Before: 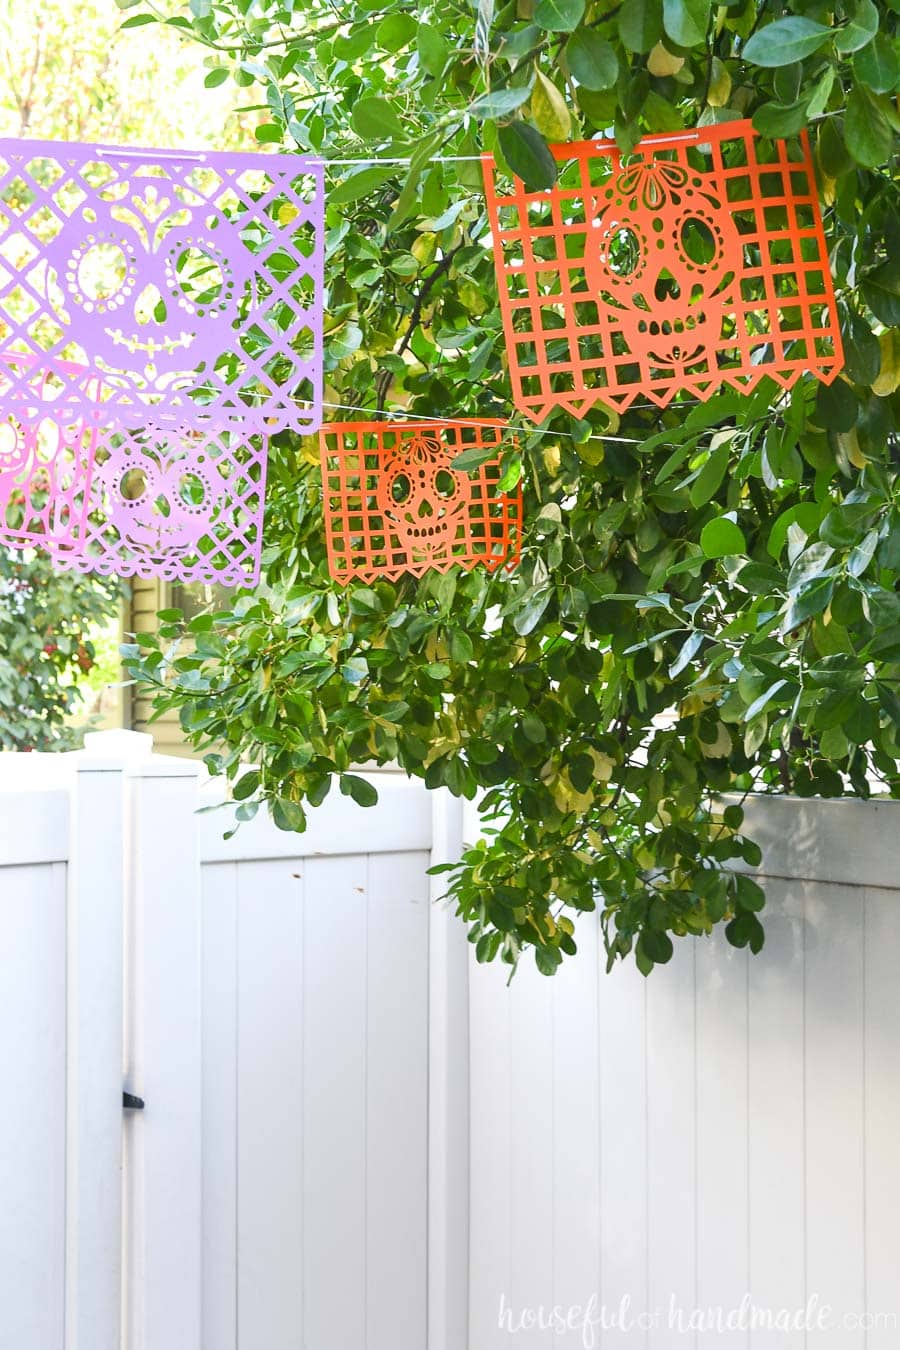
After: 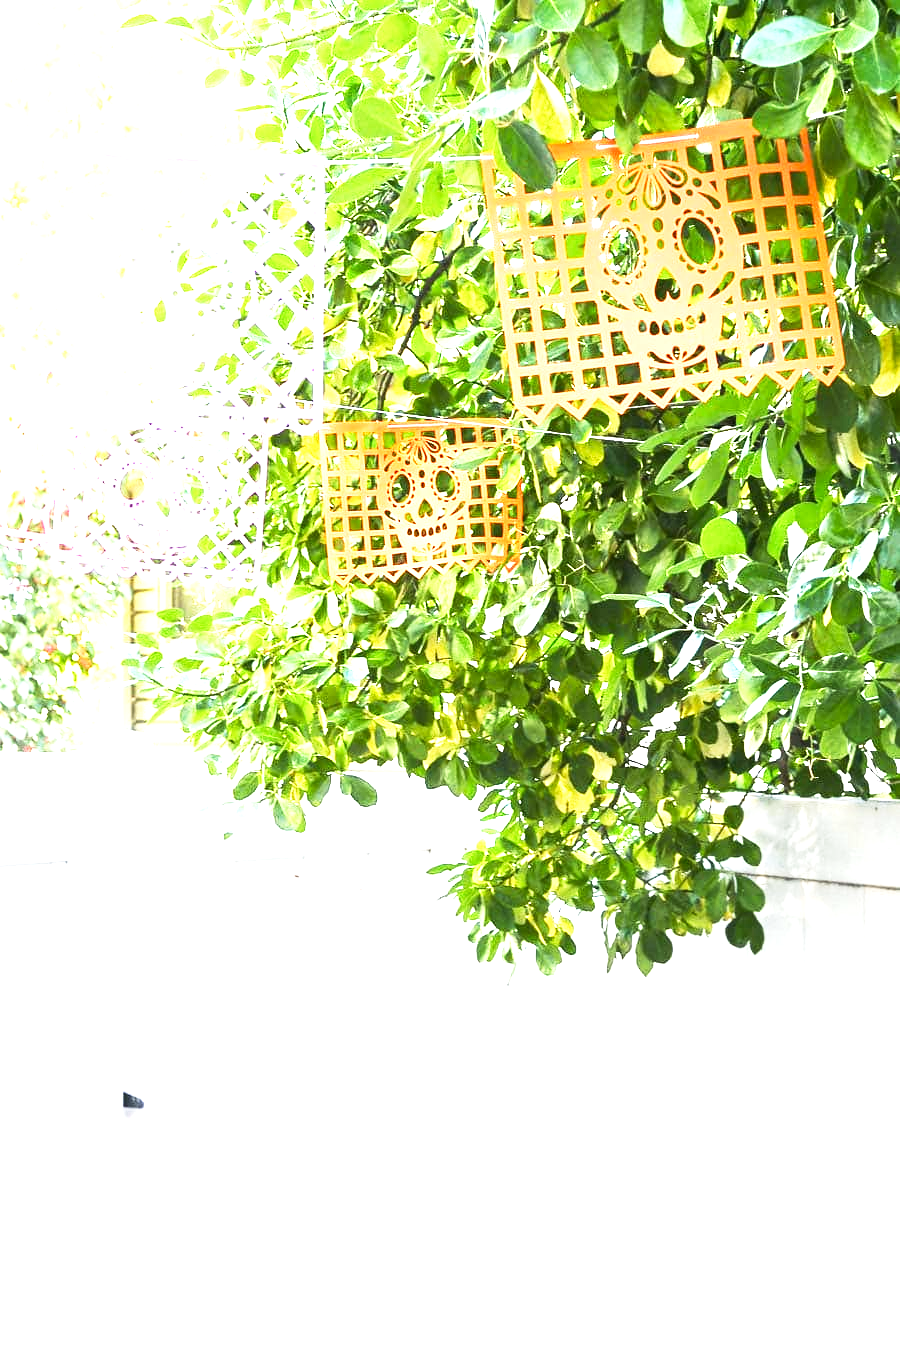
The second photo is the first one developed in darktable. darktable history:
exposure: black level correction 0.001, exposure 1.117 EV, compensate exposure bias true, compensate highlight preservation false
tone equalizer: -8 EV -0.774 EV, -7 EV -0.719 EV, -6 EV -0.612 EV, -5 EV -0.373 EV, -3 EV 0.393 EV, -2 EV 0.6 EV, -1 EV 0.685 EV, +0 EV 0.75 EV, edges refinement/feathering 500, mask exposure compensation -1.57 EV, preserve details no
base curve: curves: ch0 [(0, 0) (0.666, 0.806) (1, 1)], preserve colors none
